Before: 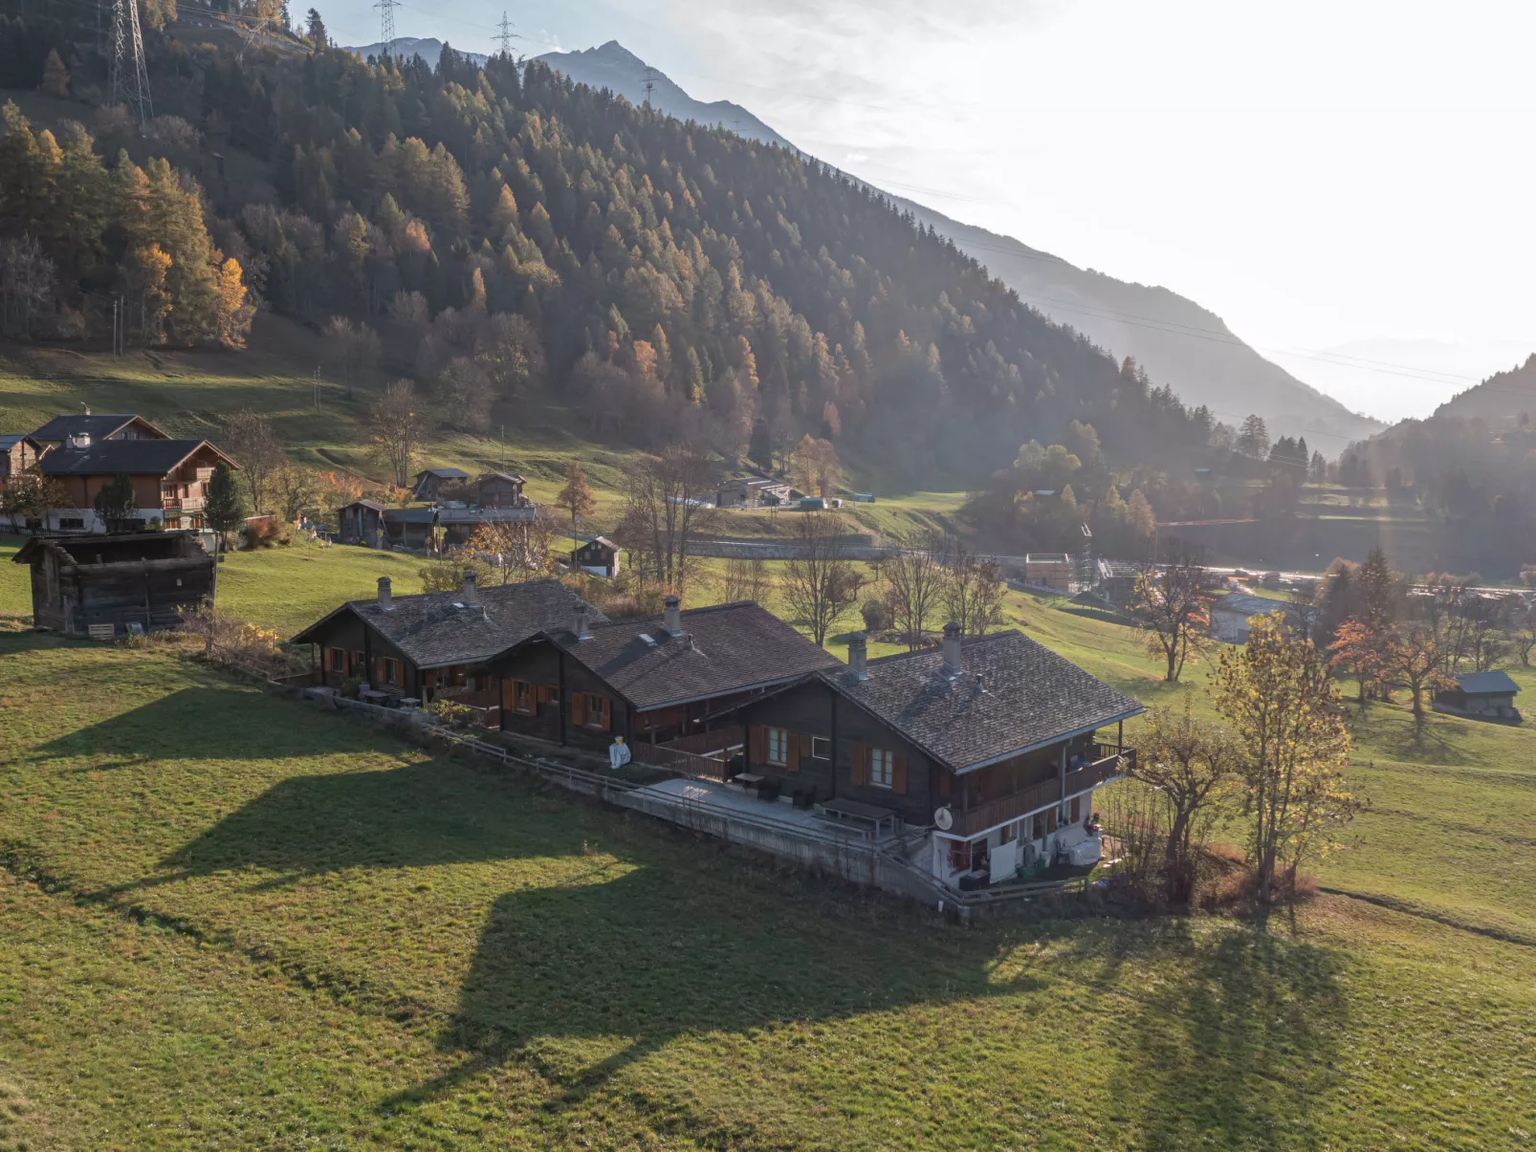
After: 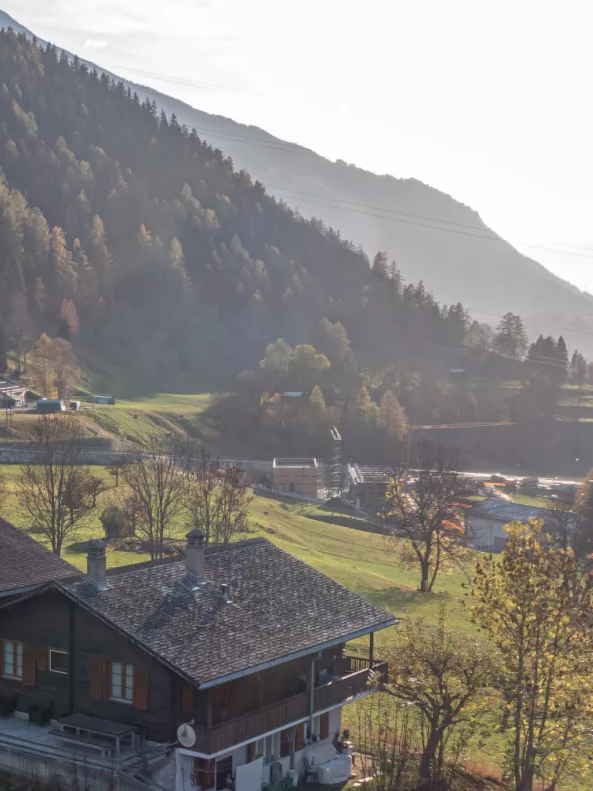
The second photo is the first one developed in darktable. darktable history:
tone equalizer: on, module defaults
crop and rotate: left 49.936%, top 10.094%, right 13.136%, bottom 24.256%
exposure: black level correction 0.001, exposure 0.014 EV, compensate highlight preservation false
